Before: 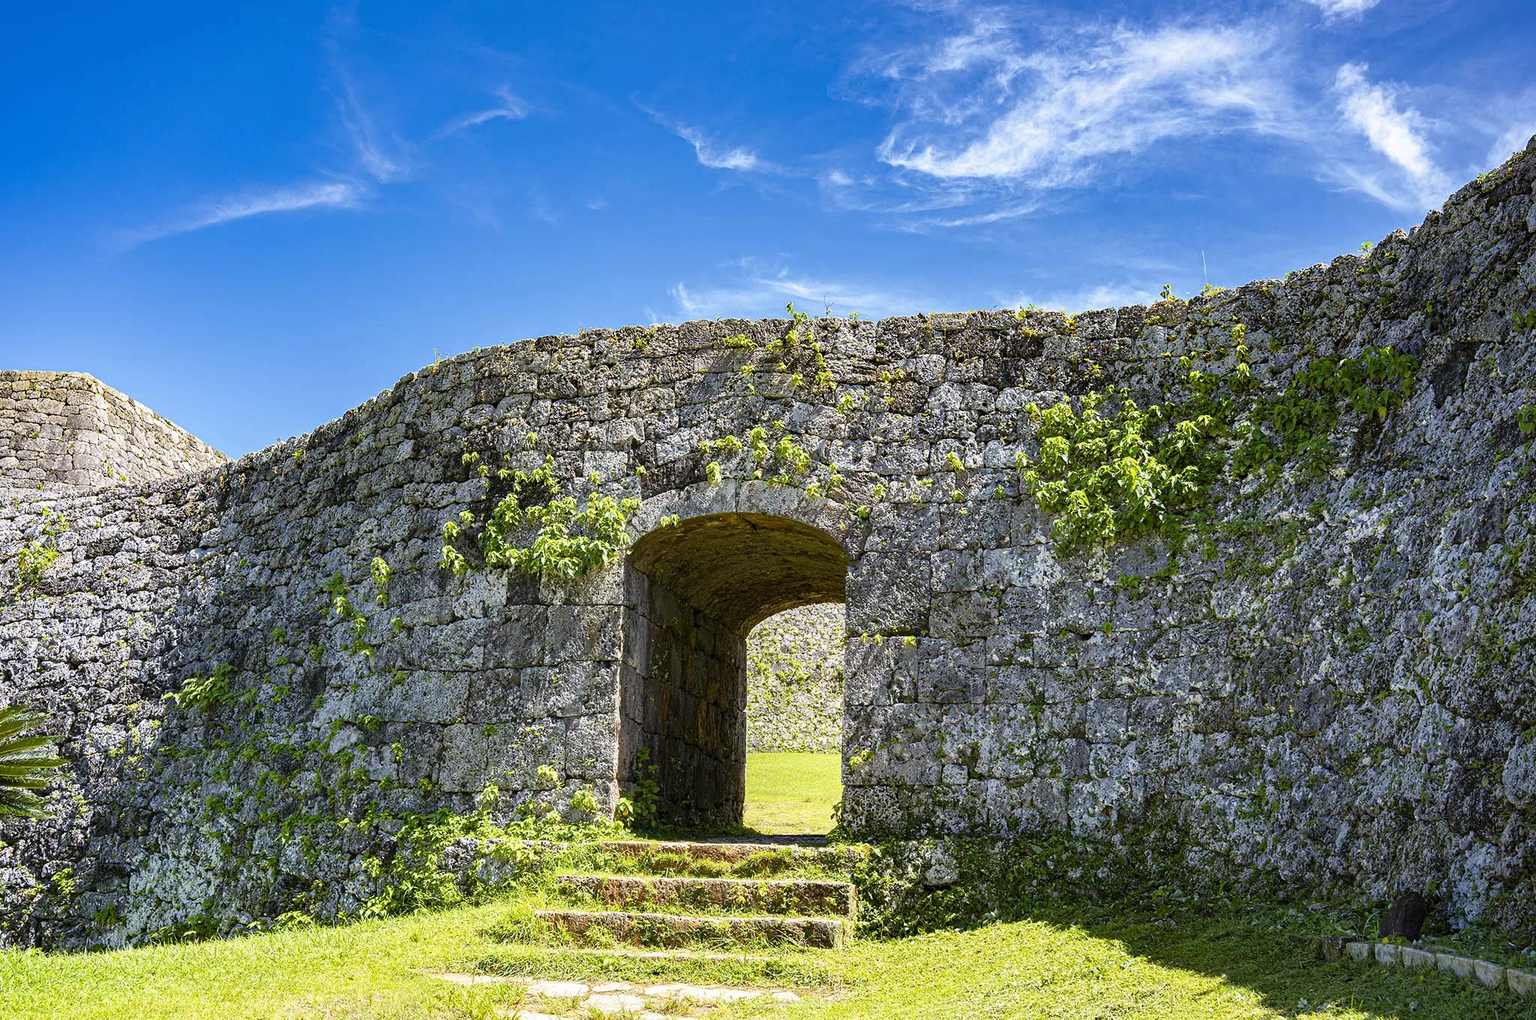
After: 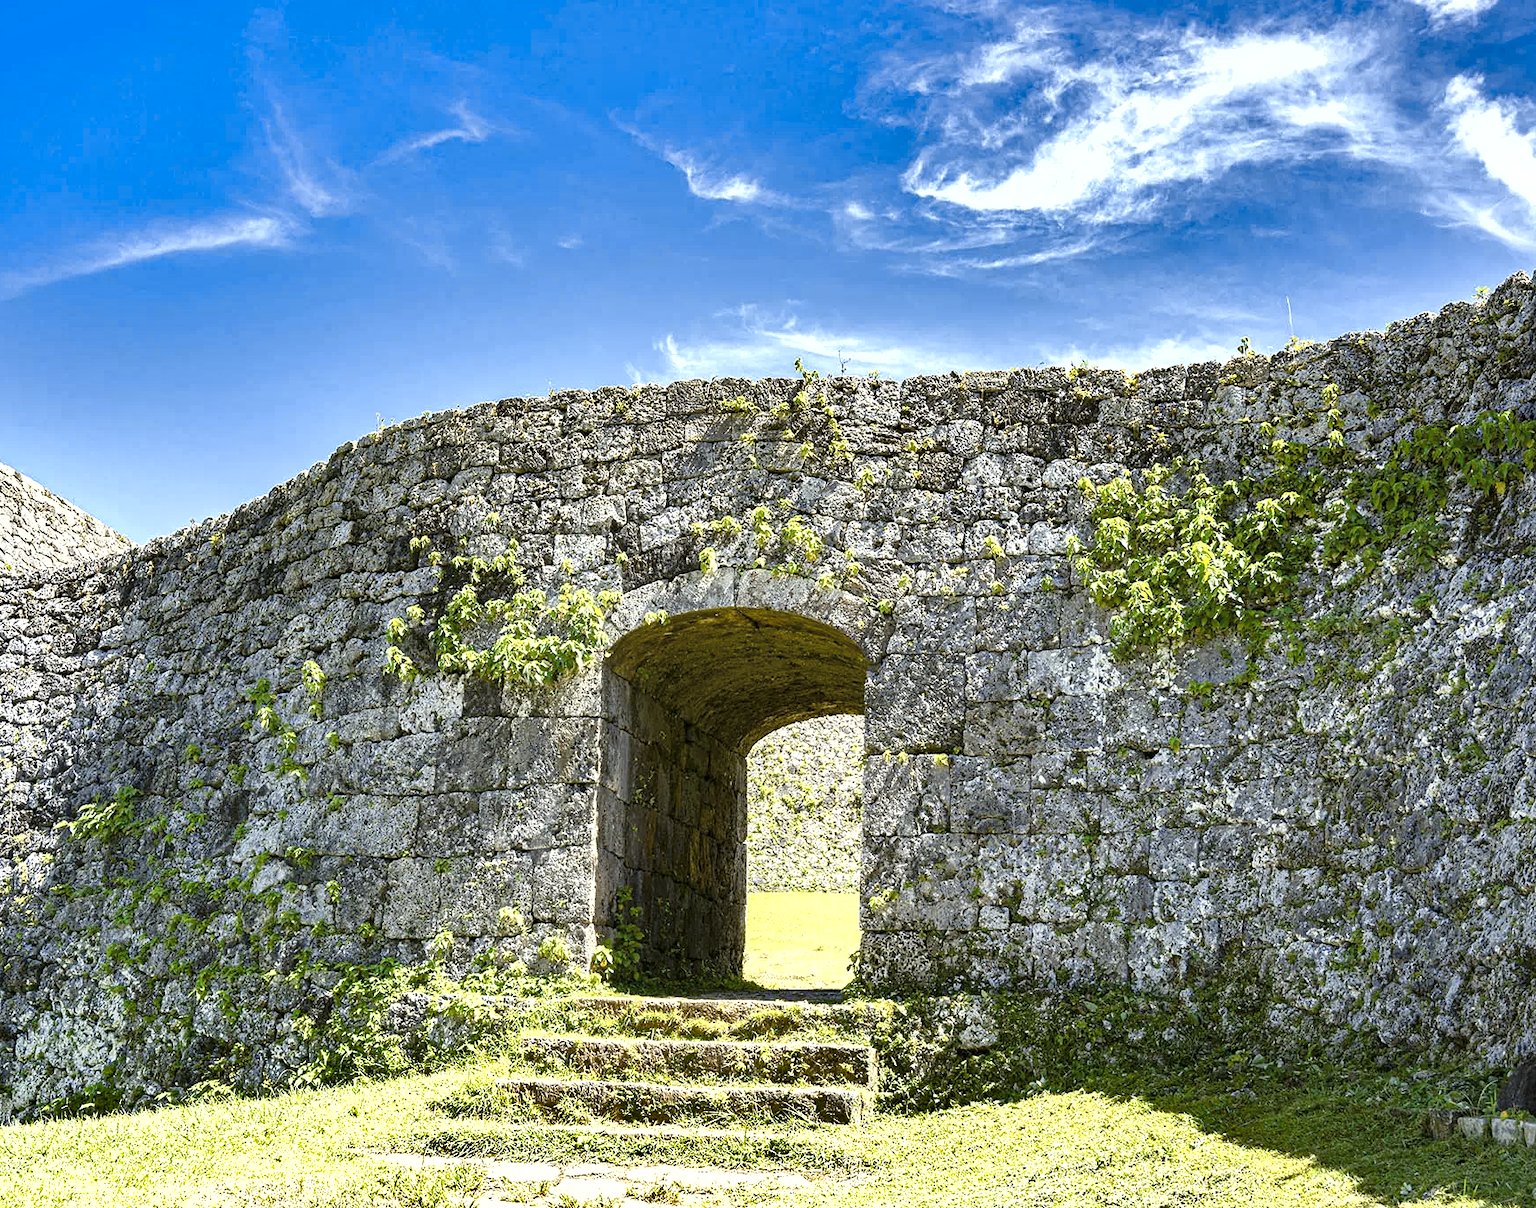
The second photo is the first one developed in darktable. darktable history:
crop: left 7.598%, right 7.873%
color balance rgb: perceptual saturation grading › global saturation 20%, perceptual saturation grading › highlights -25%, perceptual saturation grading › shadows 50%
shadows and highlights: radius 108.52, shadows 44.07, highlights -67.8, low approximation 0.01, soften with gaussian
tone curve: curves: ch1 [(0, 0) (0.173, 0.145) (0.467, 0.477) (0.808, 0.611) (1, 1)]; ch2 [(0, 0) (0.255, 0.314) (0.498, 0.509) (0.694, 0.64) (1, 1)], color space Lab, independent channels, preserve colors none
exposure: black level correction 0, exposure 0.68 EV, compensate exposure bias true, compensate highlight preservation false
